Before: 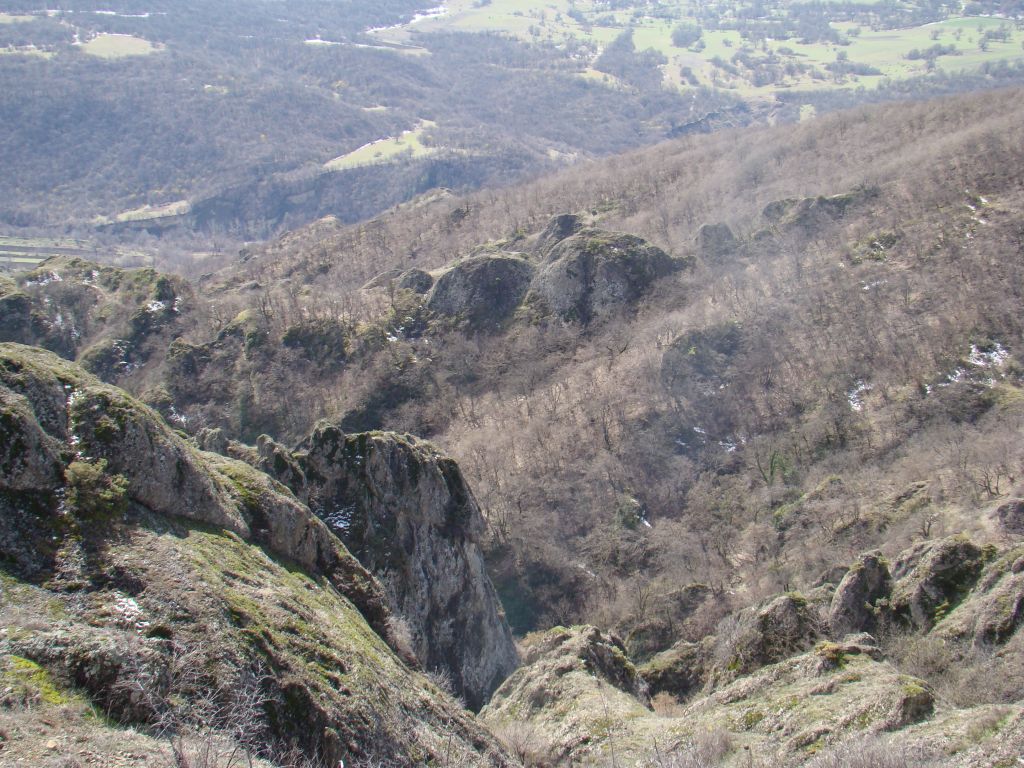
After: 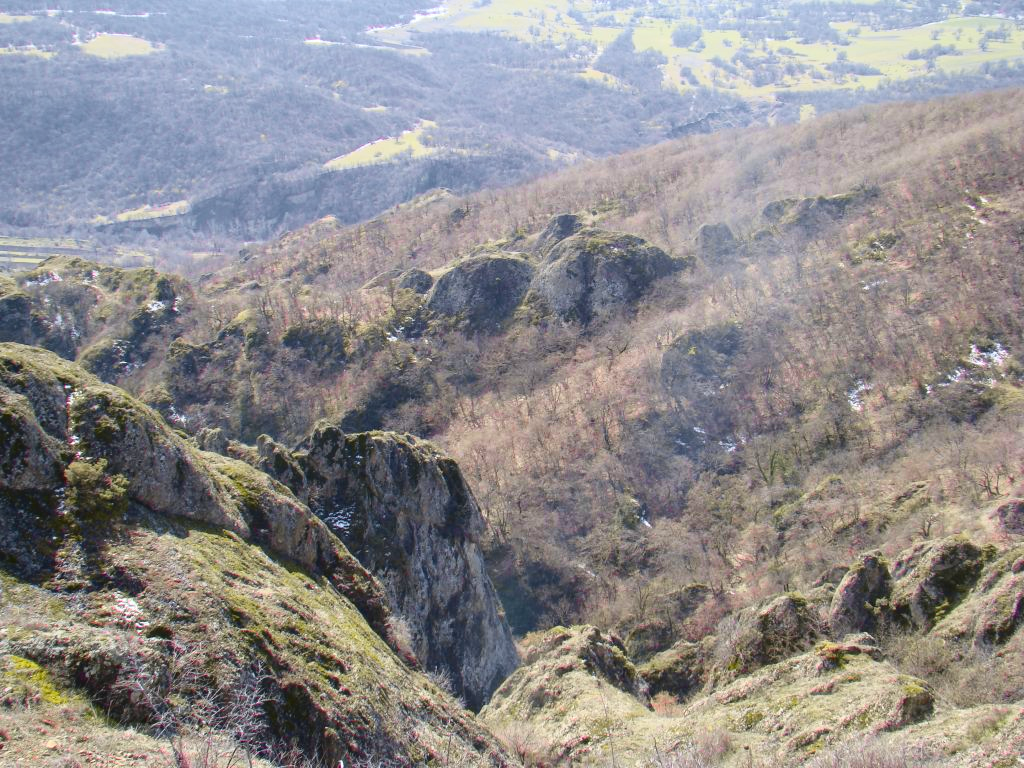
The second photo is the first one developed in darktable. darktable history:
contrast brightness saturation: contrast 0.04, saturation 0.07
tone curve: curves: ch0 [(0, 0.036) (0.119, 0.115) (0.466, 0.498) (0.715, 0.767) (0.817, 0.865) (1, 0.998)]; ch1 [(0, 0) (0.377, 0.416) (0.44, 0.461) (0.487, 0.49) (0.514, 0.517) (0.536, 0.577) (0.66, 0.724) (1, 1)]; ch2 [(0, 0) (0.38, 0.405) (0.463, 0.443) (0.492, 0.486) (0.526, 0.541) (0.578, 0.598) (0.653, 0.698) (1, 1)], color space Lab, independent channels, preserve colors none
